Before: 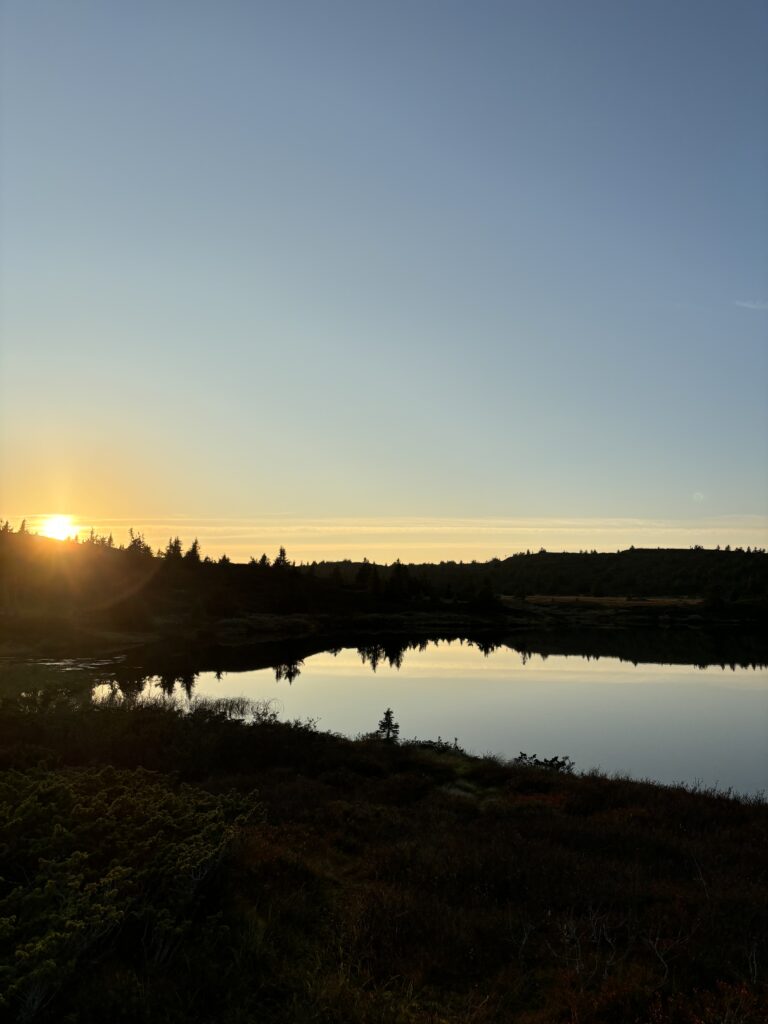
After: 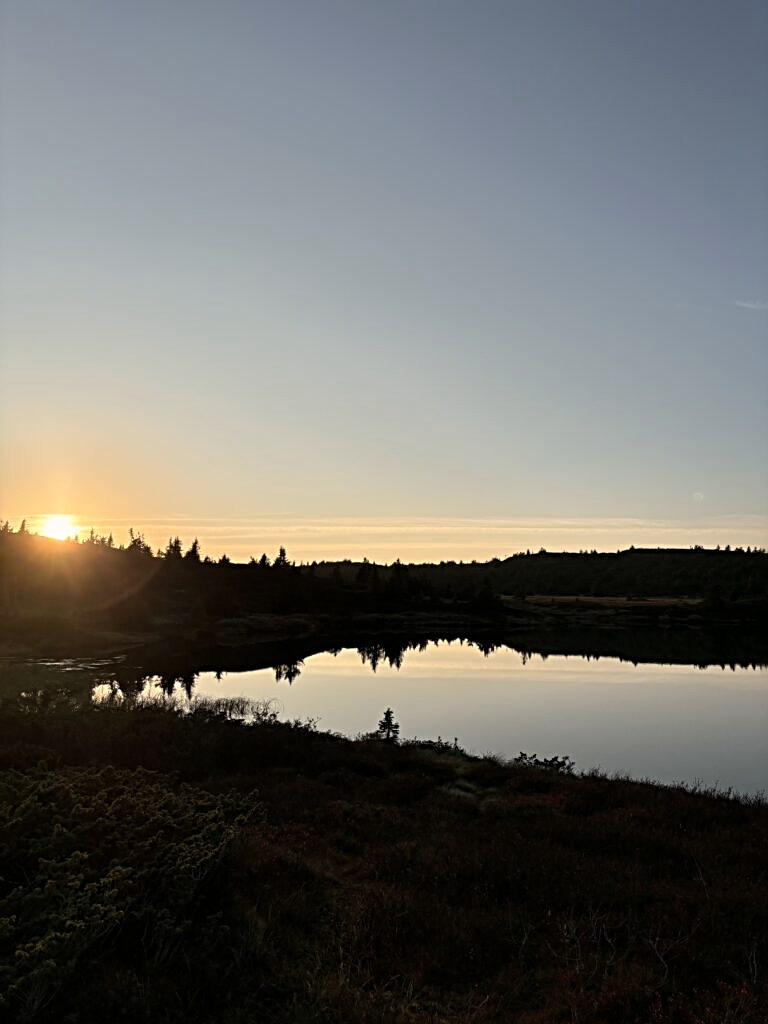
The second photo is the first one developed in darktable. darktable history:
color correction: highlights a* 5.54, highlights b* 5.16, saturation 0.672
sharpen: radius 3.133
